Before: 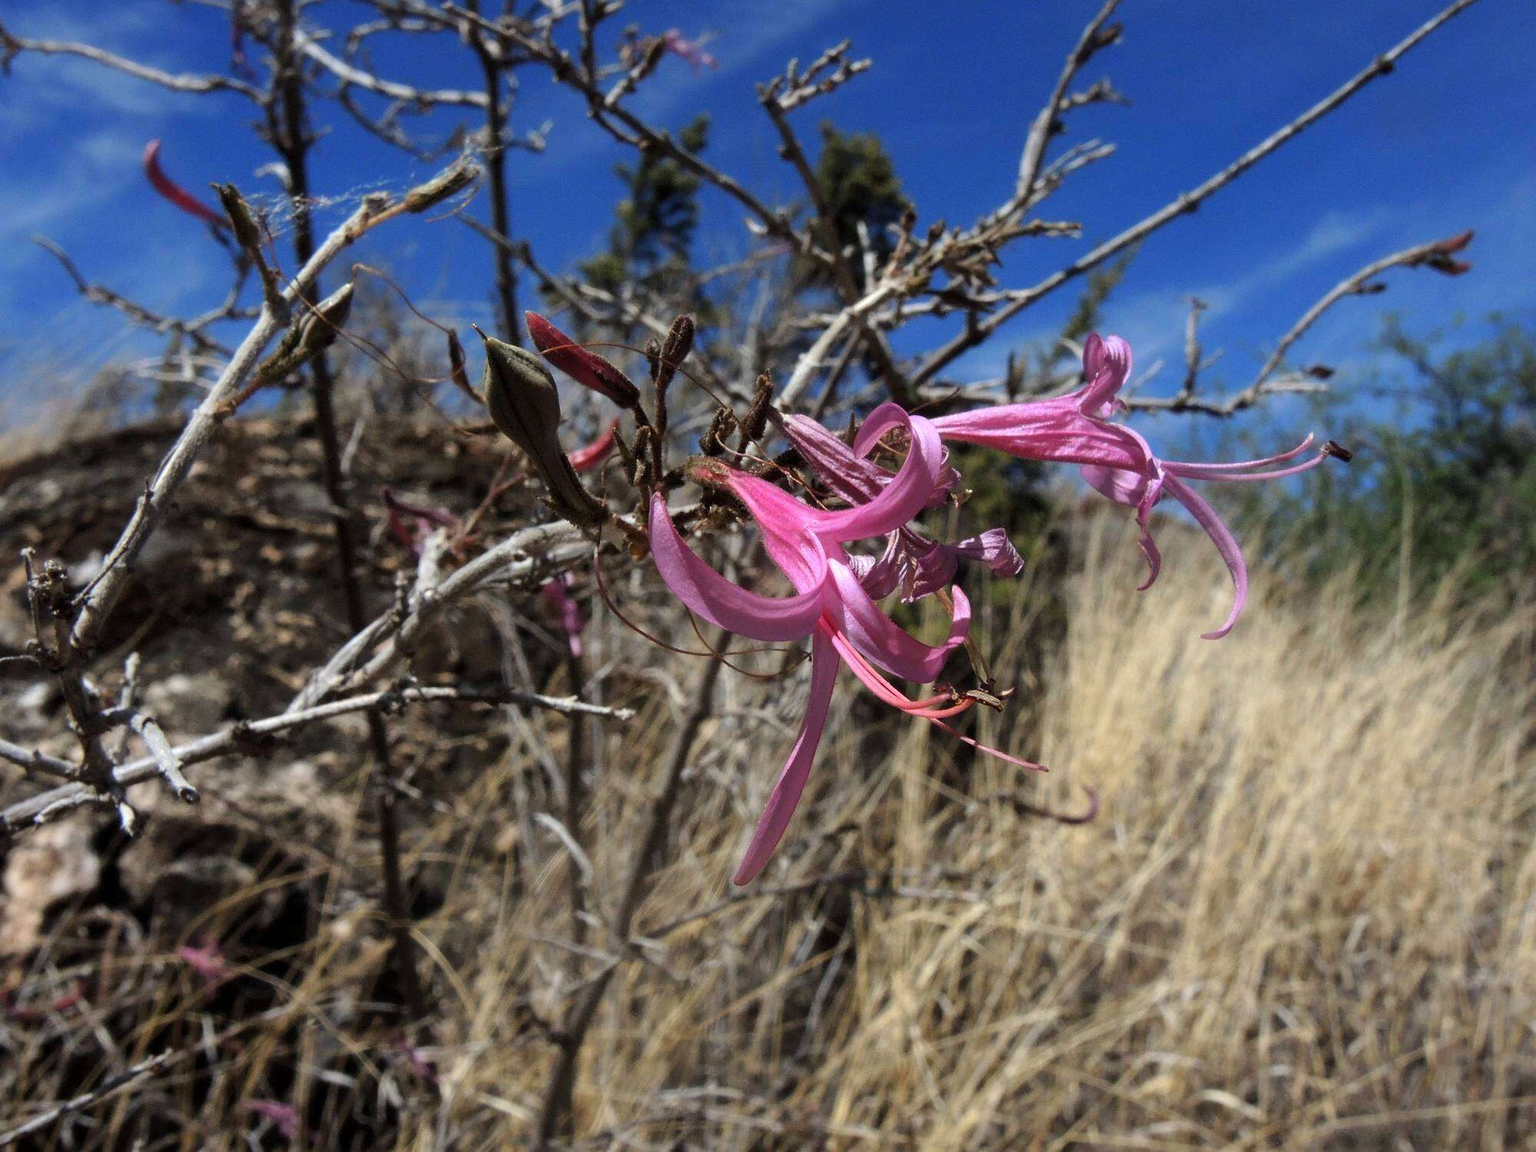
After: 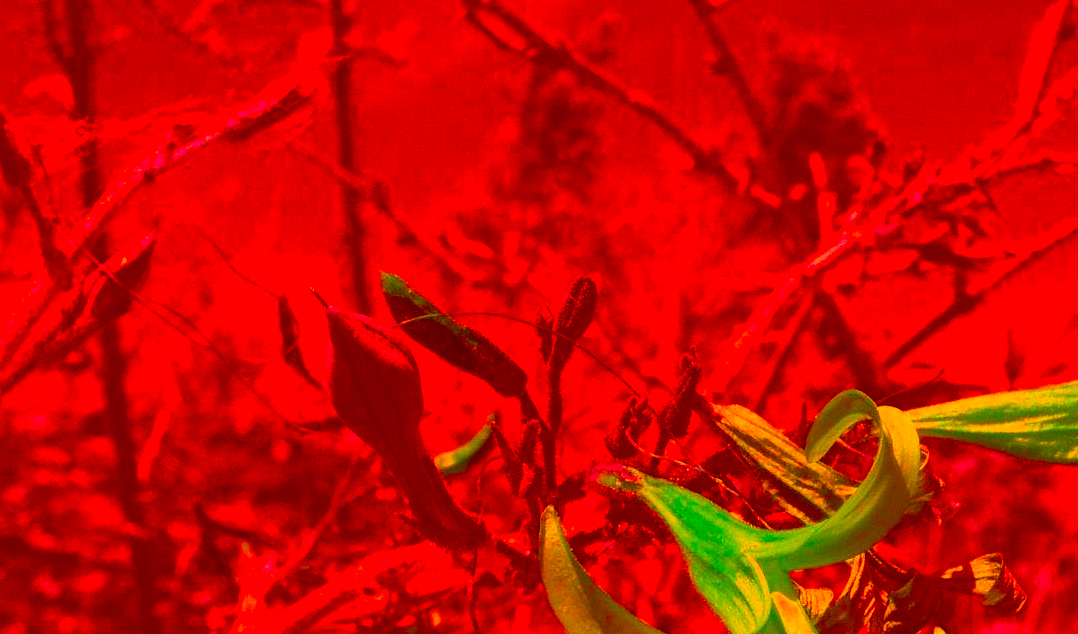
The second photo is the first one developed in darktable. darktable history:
crop: left 15.306%, top 9.065%, right 30.789%, bottom 48.638%
color correction: highlights a* -39.68, highlights b* -40, shadows a* -40, shadows b* -40, saturation -3
